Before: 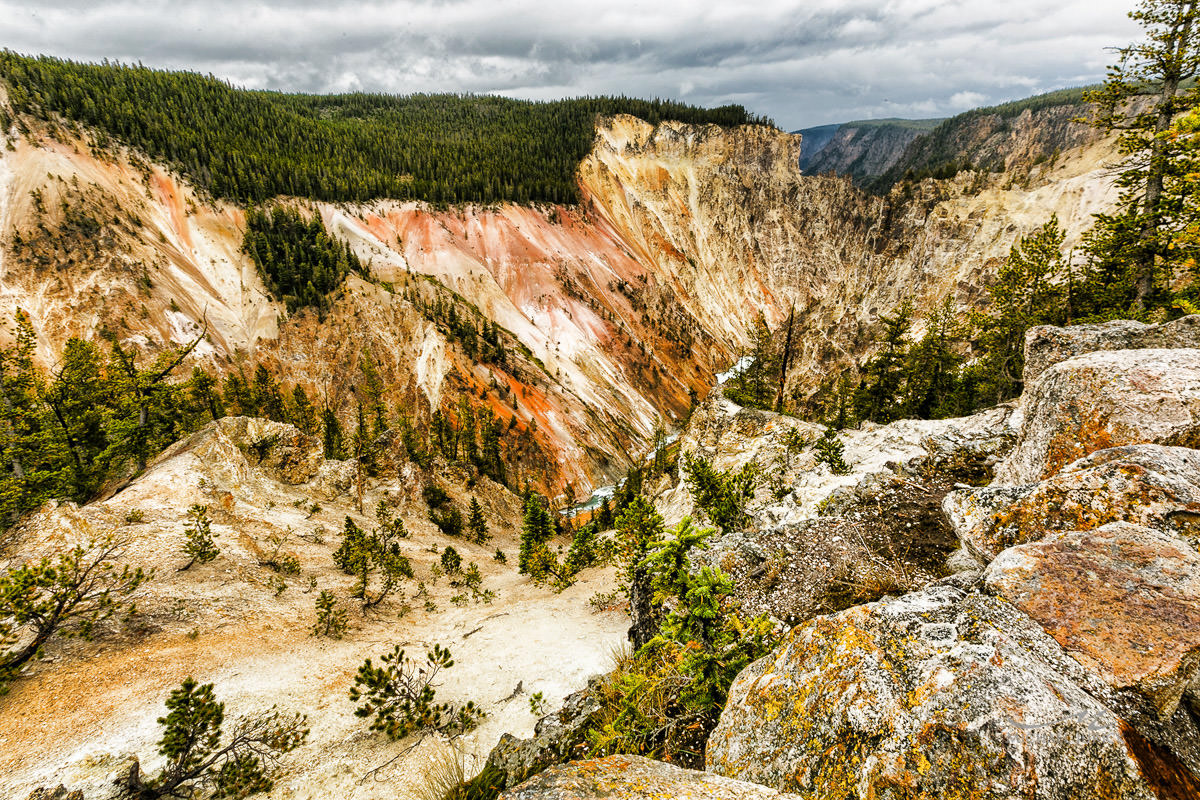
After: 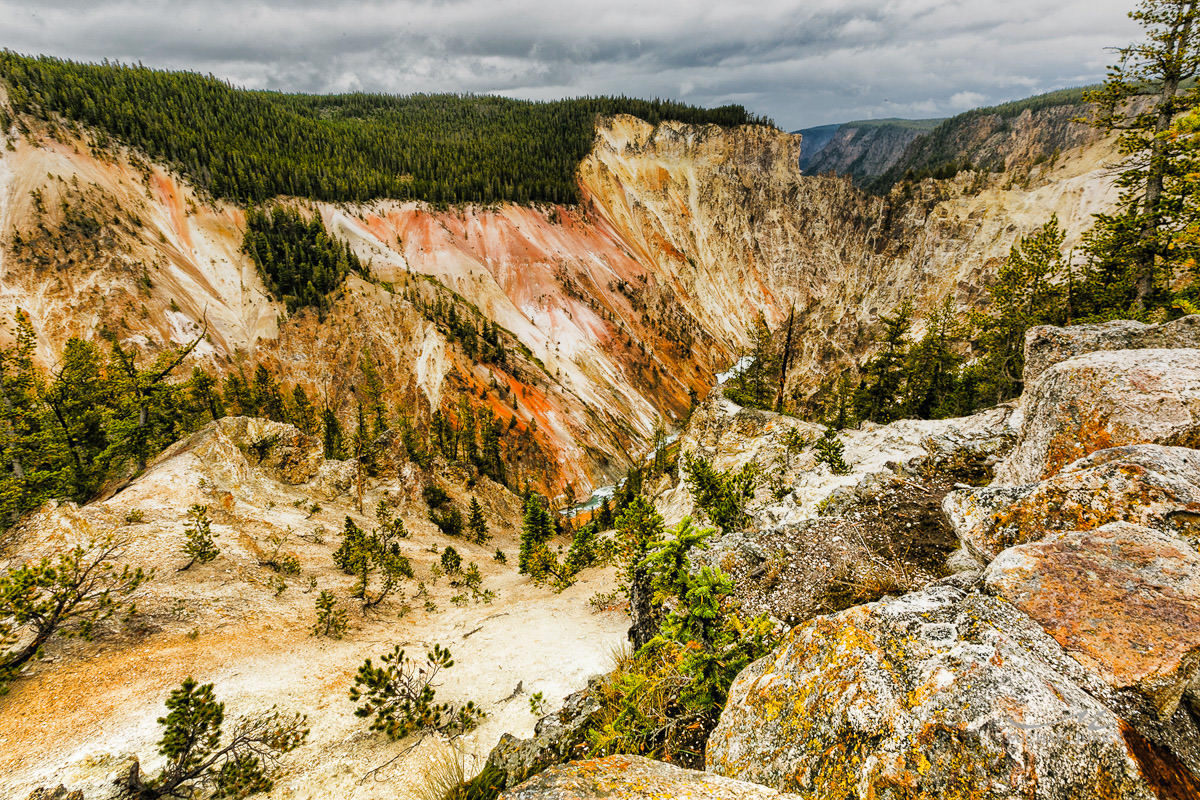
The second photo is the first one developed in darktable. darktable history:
graduated density: on, module defaults
contrast brightness saturation: contrast 0.03, brightness 0.06, saturation 0.13
